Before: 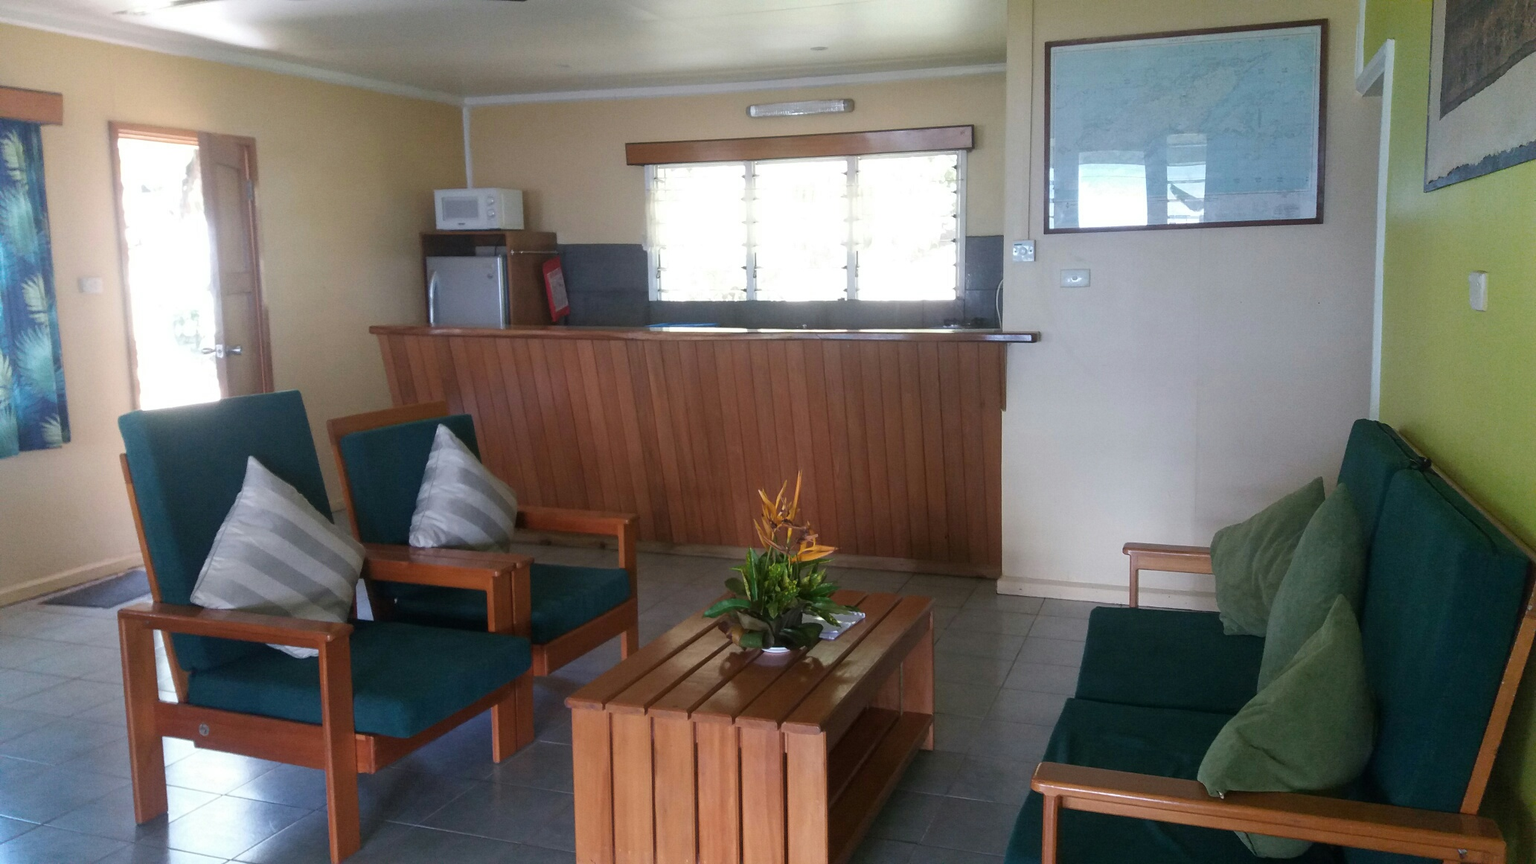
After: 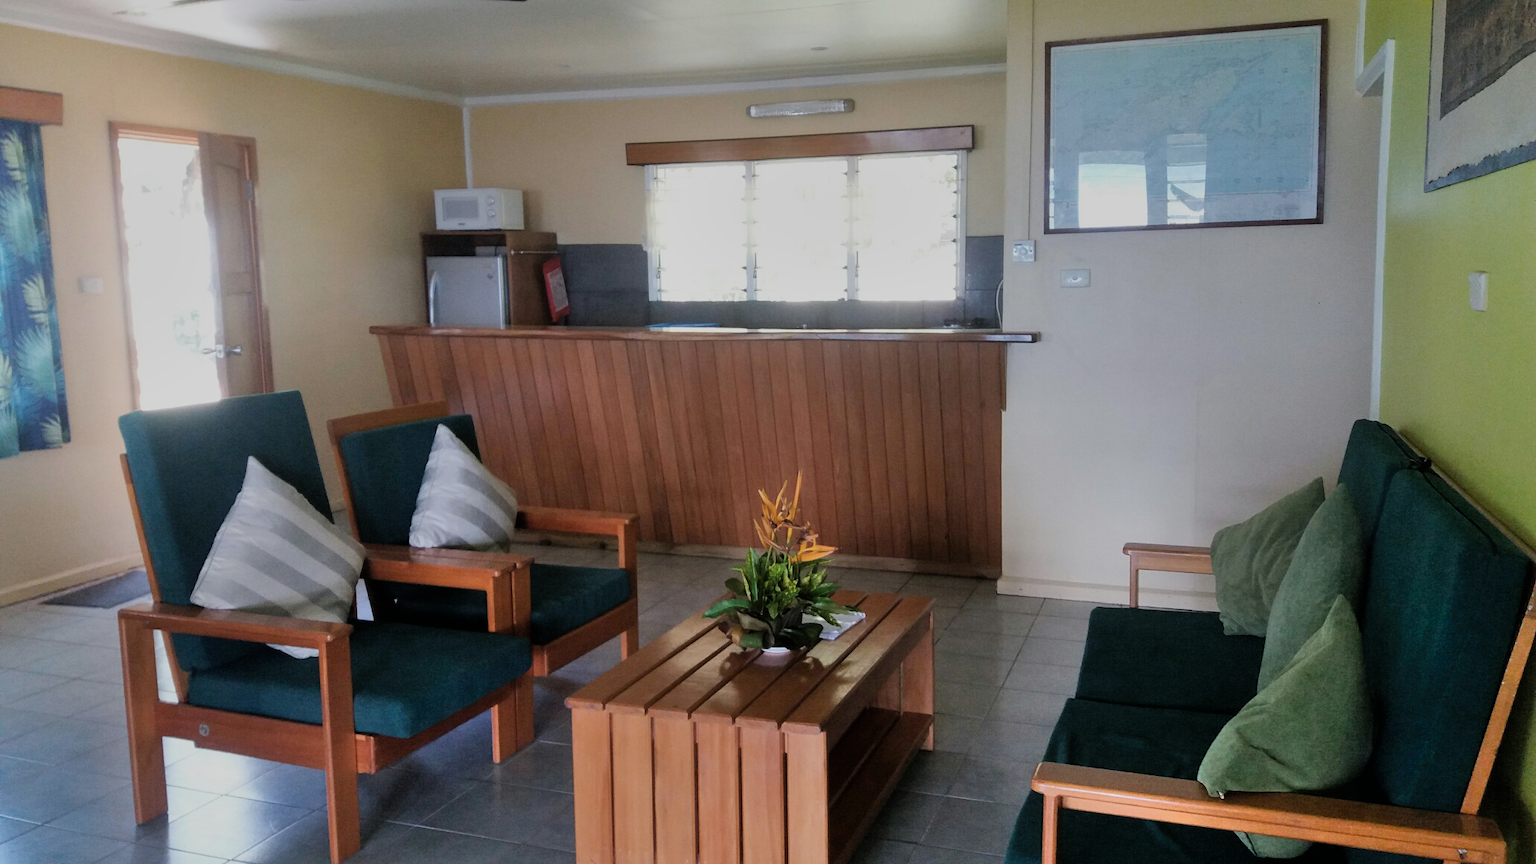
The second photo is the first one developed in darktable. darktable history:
shadows and highlights: soften with gaussian
filmic rgb: black relative exposure -6.68 EV, white relative exposure 4.56 EV, hardness 3.25
